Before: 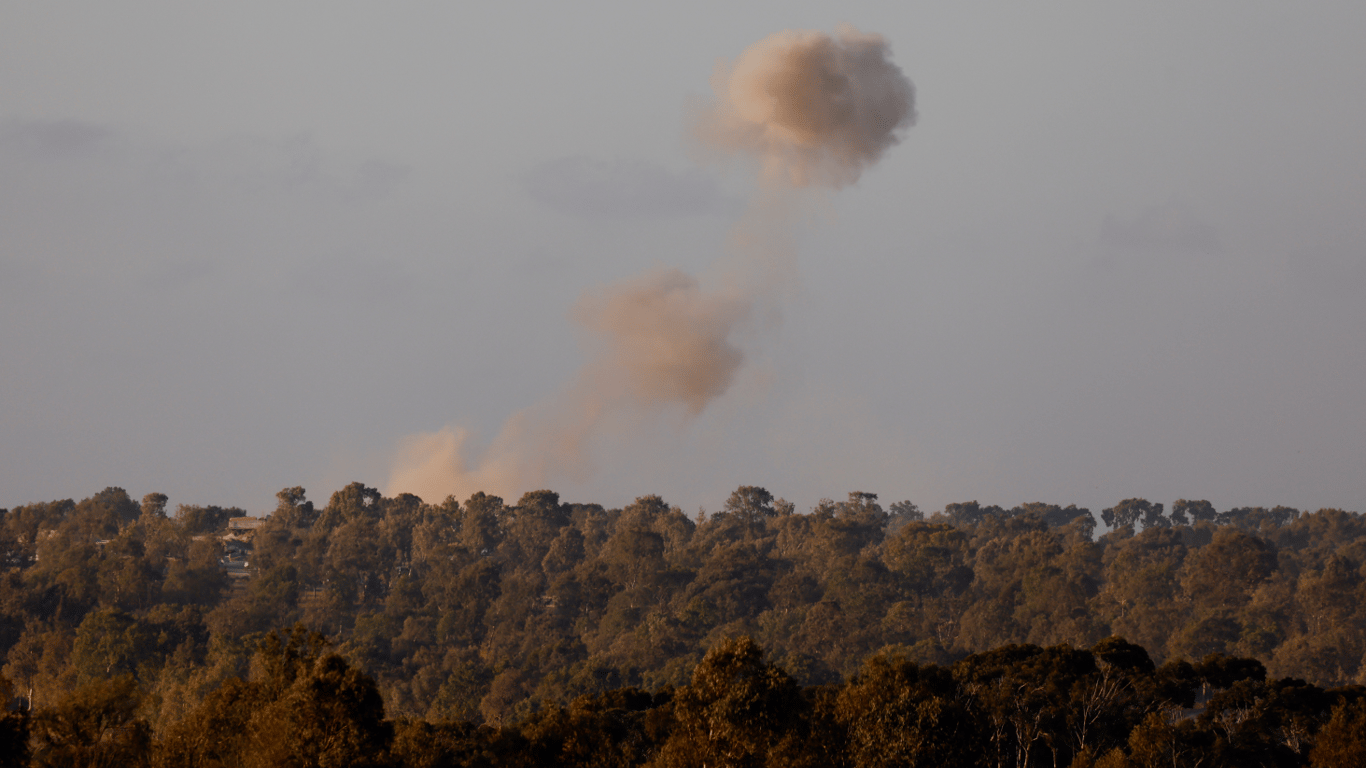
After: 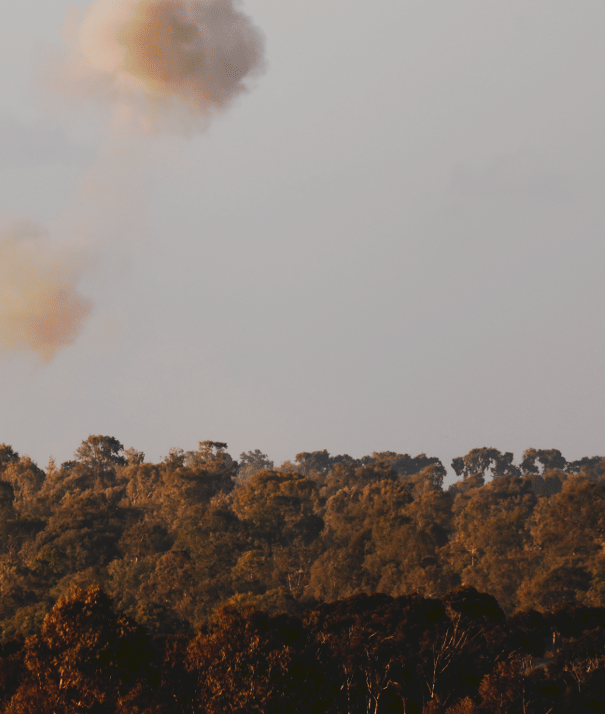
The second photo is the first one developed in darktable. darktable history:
tone curve: curves: ch0 [(0, 0) (0.003, 0.076) (0.011, 0.081) (0.025, 0.084) (0.044, 0.092) (0.069, 0.1) (0.1, 0.117) (0.136, 0.144) (0.177, 0.186) (0.224, 0.237) (0.277, 0.306) (0.335, 0.39) (0.399, 0.494) (0.468, 0.574) (0.543, 0.666) (0.623, 0.722) (0.709, 0.79) (0.801, 0.855) (0.898, 0.926) (1, 1)], preserve colors none
color balance: mode lift, gamma, gain (sRGB), lift [1, 0.99, 1.01, 0.992], gamma [1, 1.037, 0.974, 0.963]
crop: left 47.628%, top 6.643%, right 7.874%
